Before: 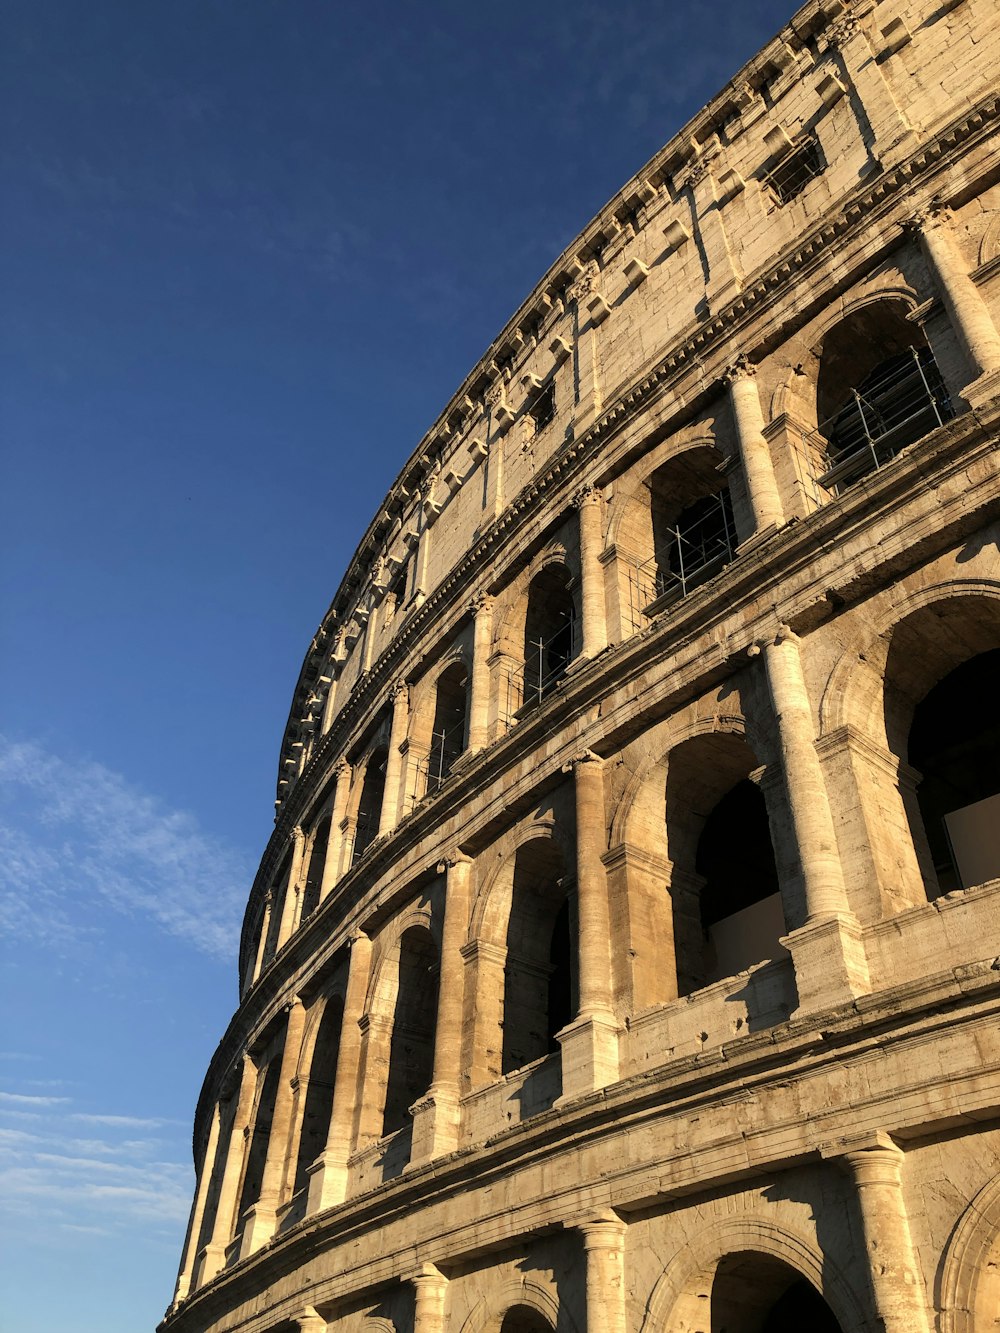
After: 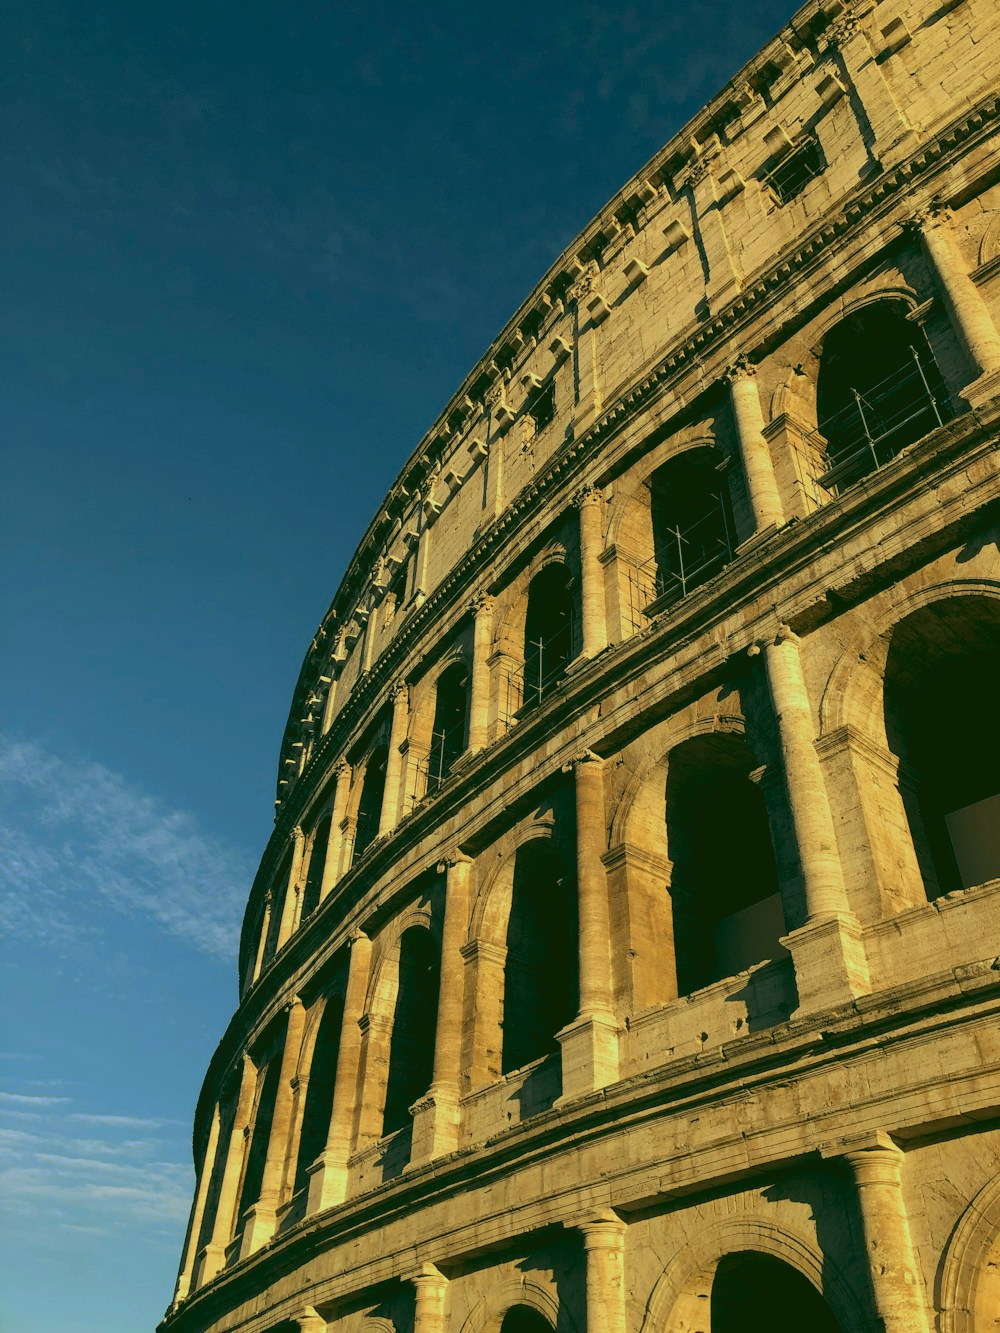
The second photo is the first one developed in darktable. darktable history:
white balance: red 0.986, blue 1.01
rgb curve: curves: ch0 [(0.123, 0.061) (0.995, 0.887)]; ch1 [(0.06, 0.116) (1, 0.906)]; ch2 [(0, 0) (0.824, 0.69) (1, 1)], mode RGB, independent channels, compensate middle gray true
